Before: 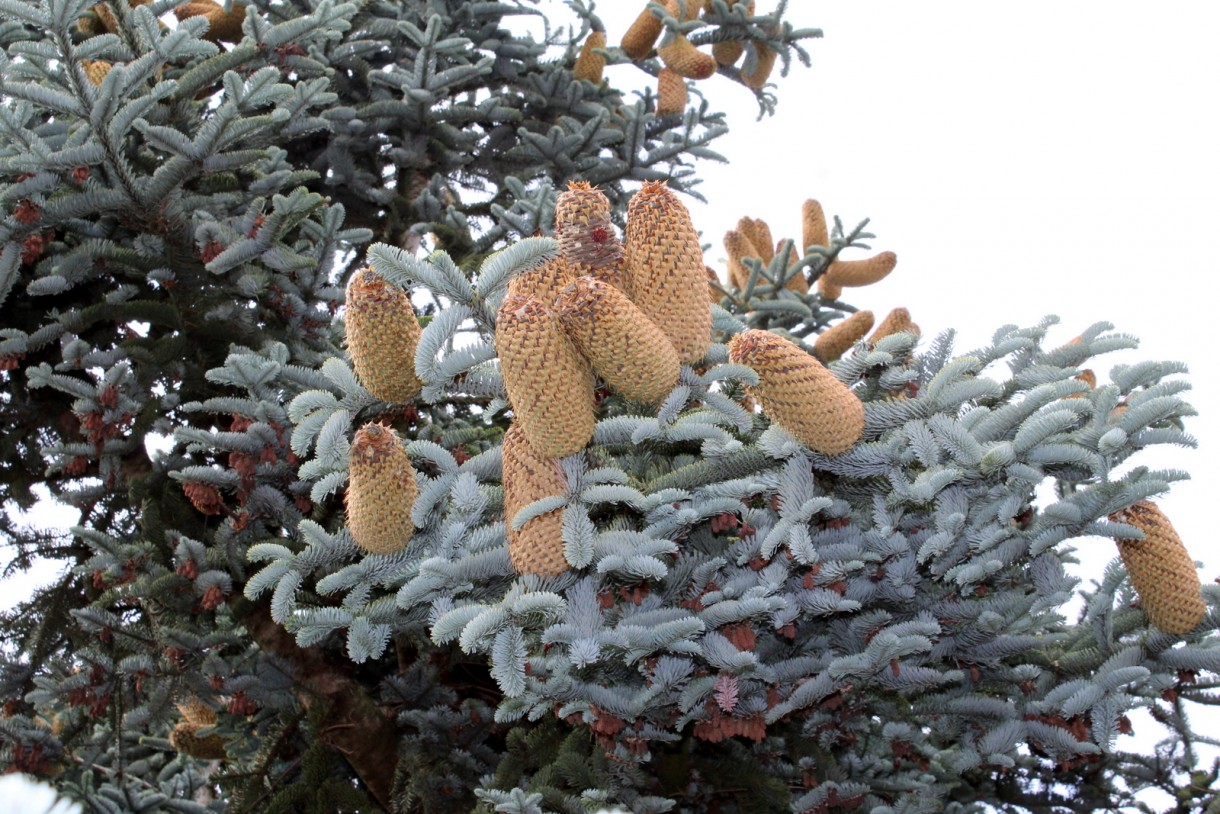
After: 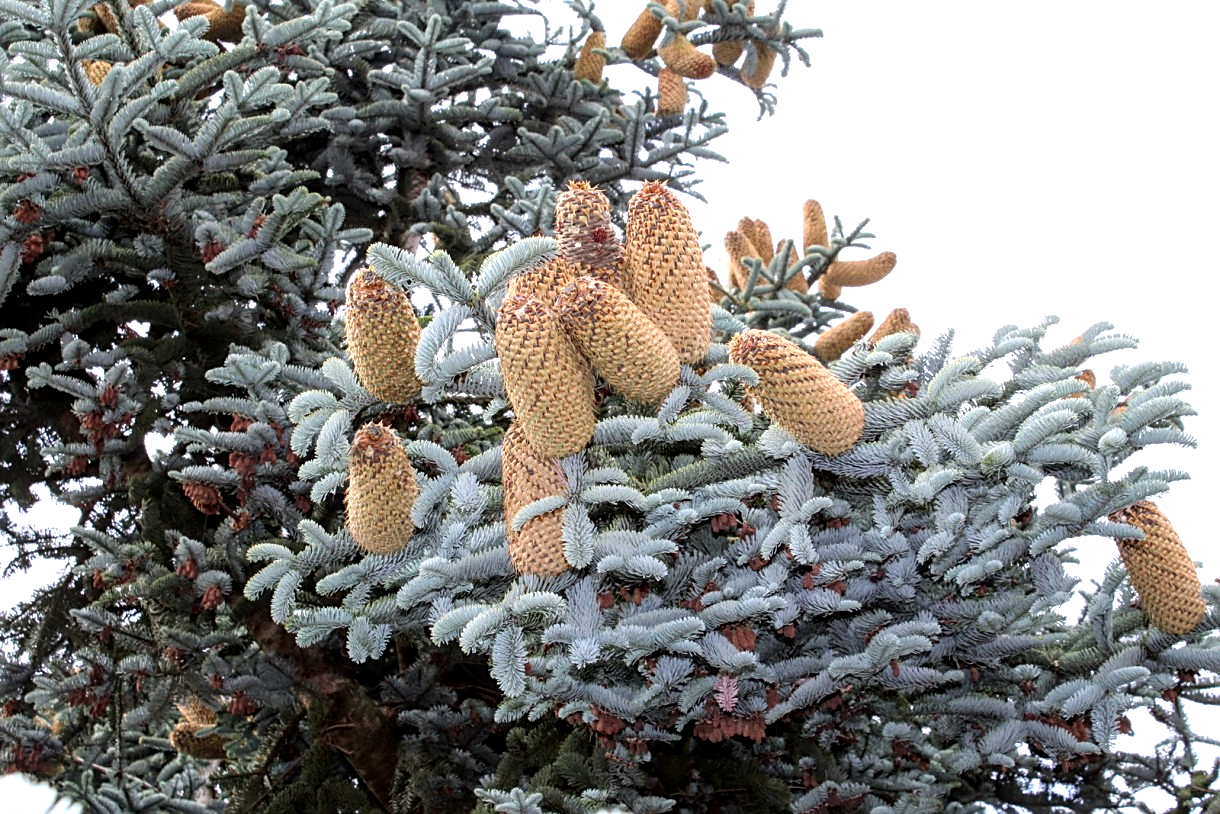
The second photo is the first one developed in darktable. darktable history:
exposure: black level correction 0, exposure 0 EV, compensate highlight preservation false
sharpen: on, module defaults
tone equalizer: -8 EV -0.386 EV, -7 EV -0.395 EV, -6 EV -0.299 EV, -5 EV -0.205 EV, -3 EV 0.226 EV, -2 EV 0.316 EV, -1 EV 0.409 EV, +0 EV 0.397 EV, mask exposure compensation -0.49 EV
local contrast: detail 130%
